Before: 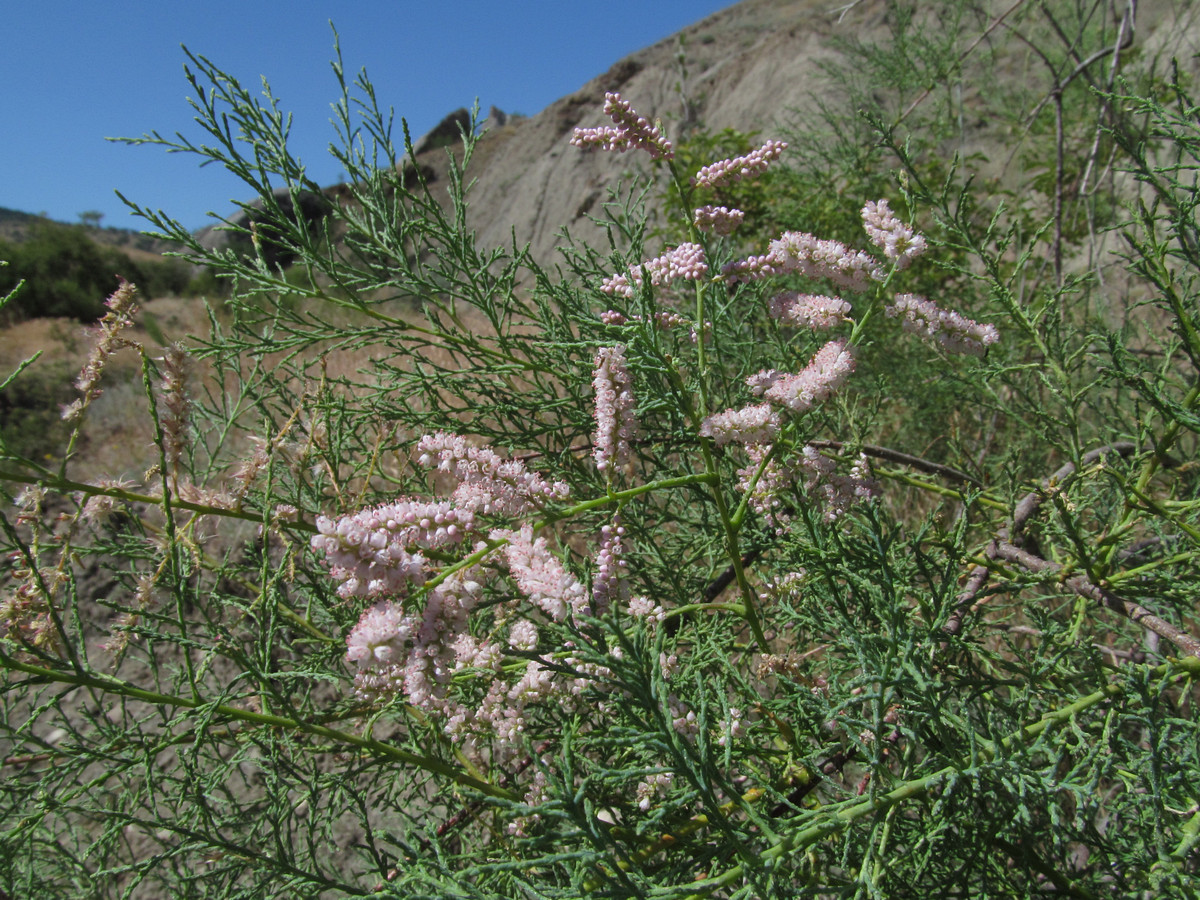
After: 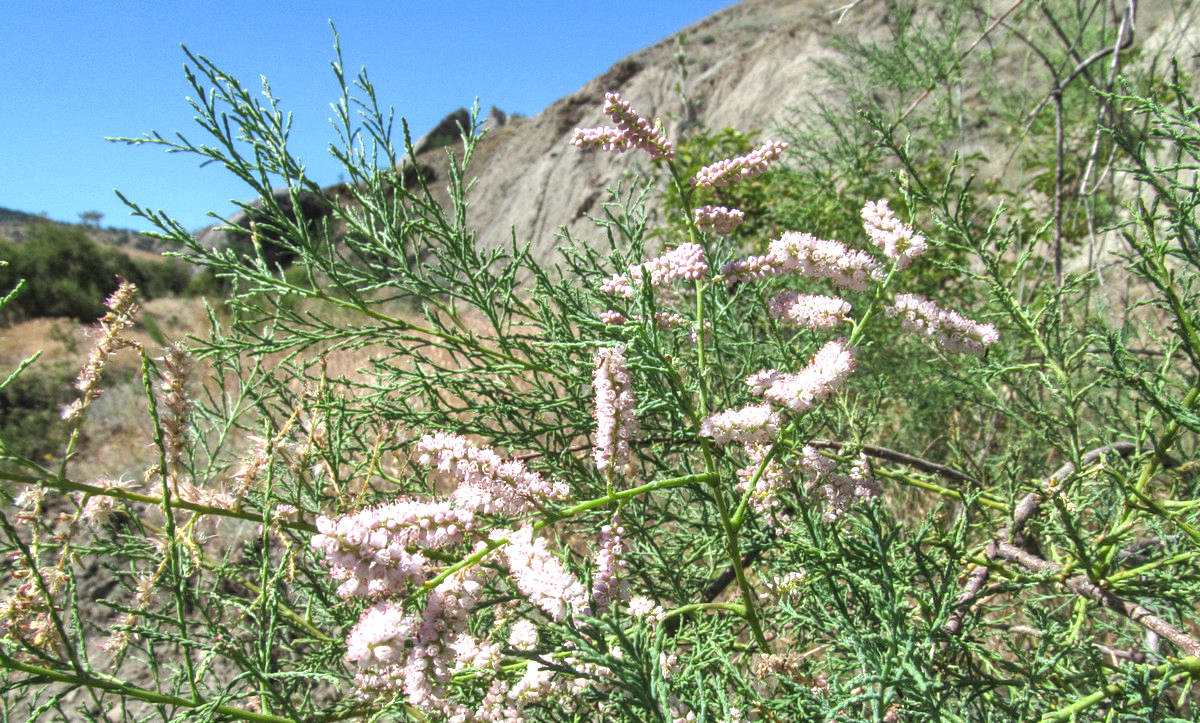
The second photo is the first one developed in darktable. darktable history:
exposure: black level correction 0, exposure 0.5 EV, compensate exposure bias true, compensate highlight preservation false
local contrast: on, module defaults
crop: bottom 19.644%
shadows and highlights: shadows 37.27, highlights -28.18, soften with gaussian
